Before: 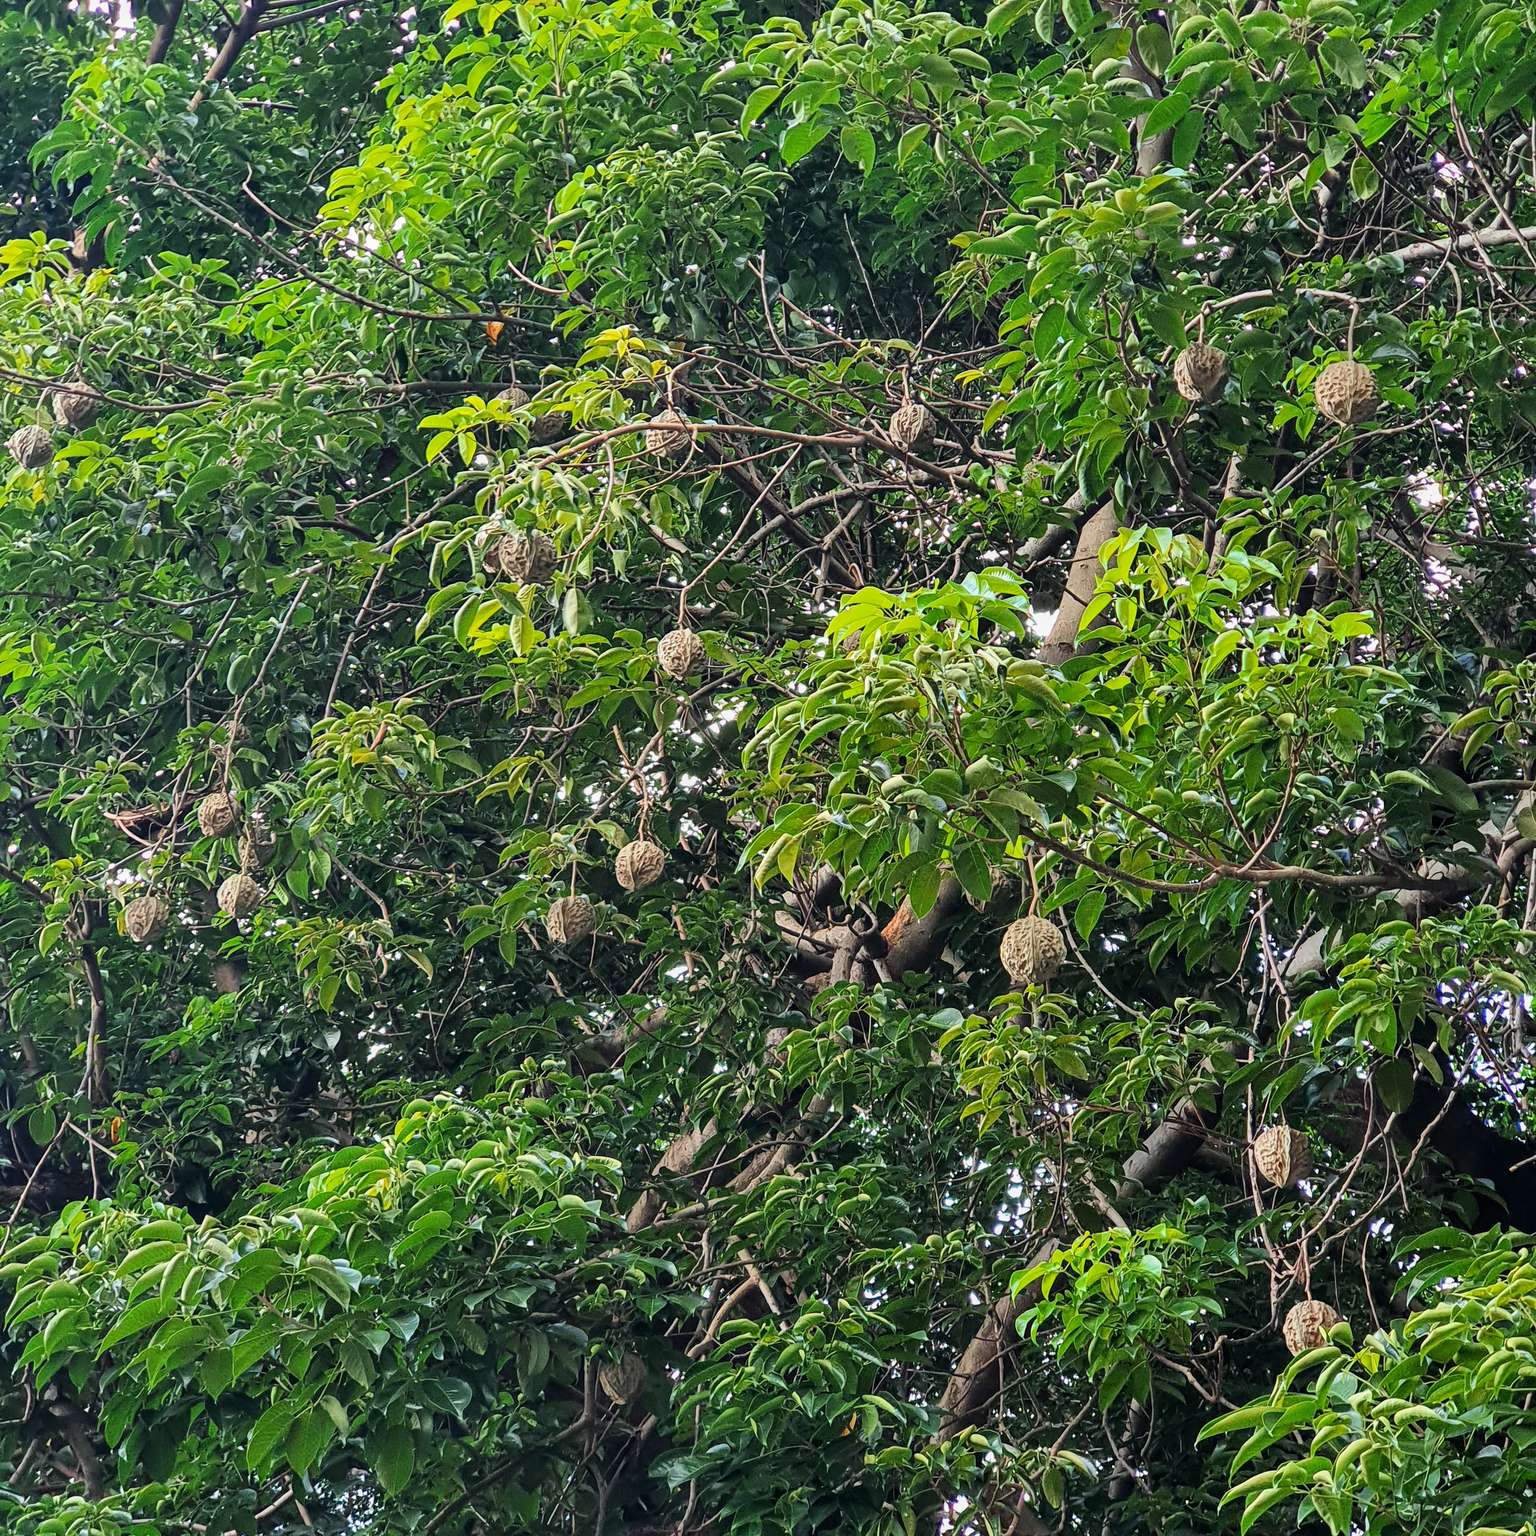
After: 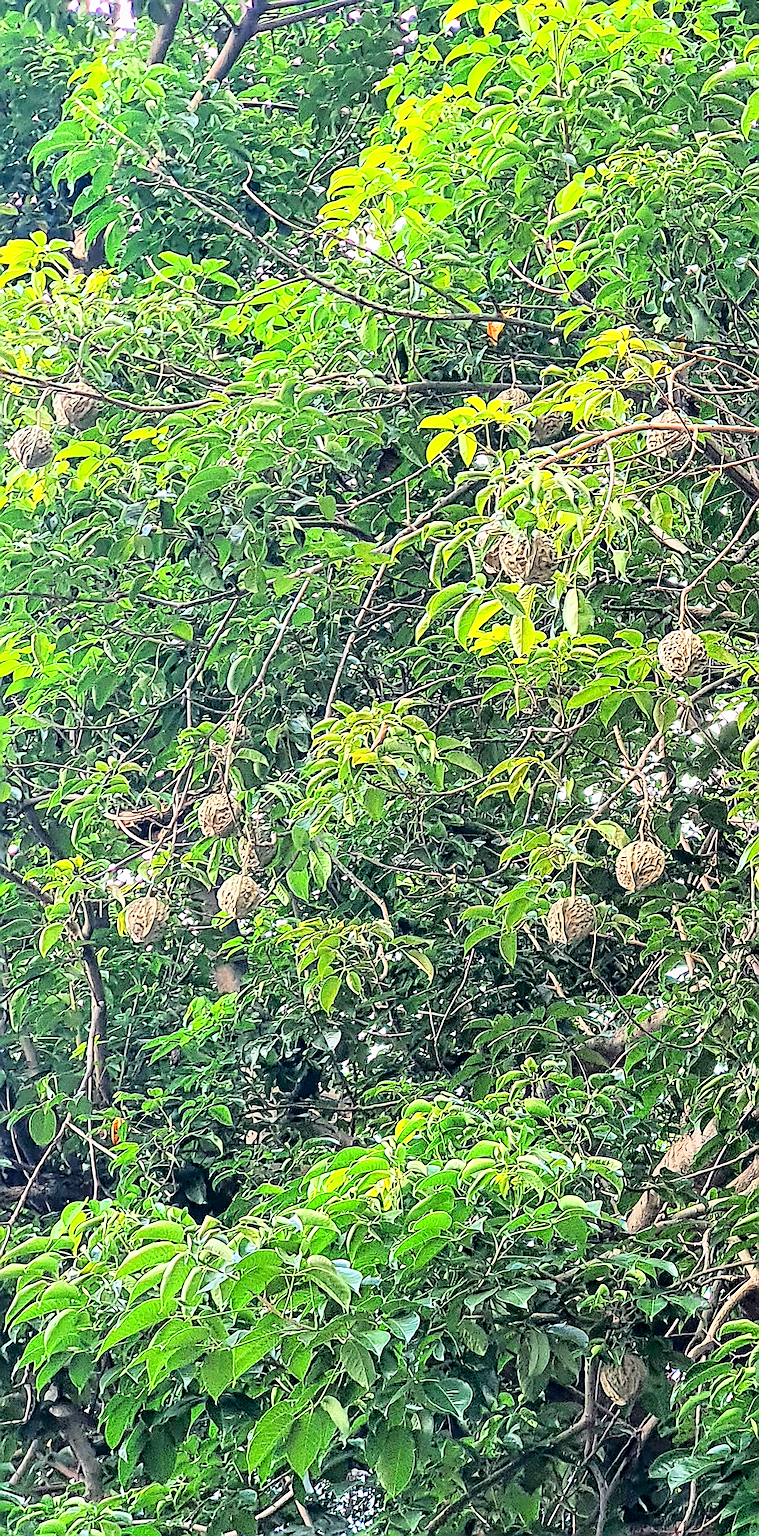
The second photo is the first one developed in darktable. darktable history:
tone curve: curves: ch0 [(0, 0) (0.169, 0.367) (0.635, 0.859) (1, 1)]
crop and rotate: left 0.04%, top 0%, right 50.504%
sharpen: amount 1.87
exposure: black level correction 0.004, exposure 0.015 EV, compensate highlight preservation false
